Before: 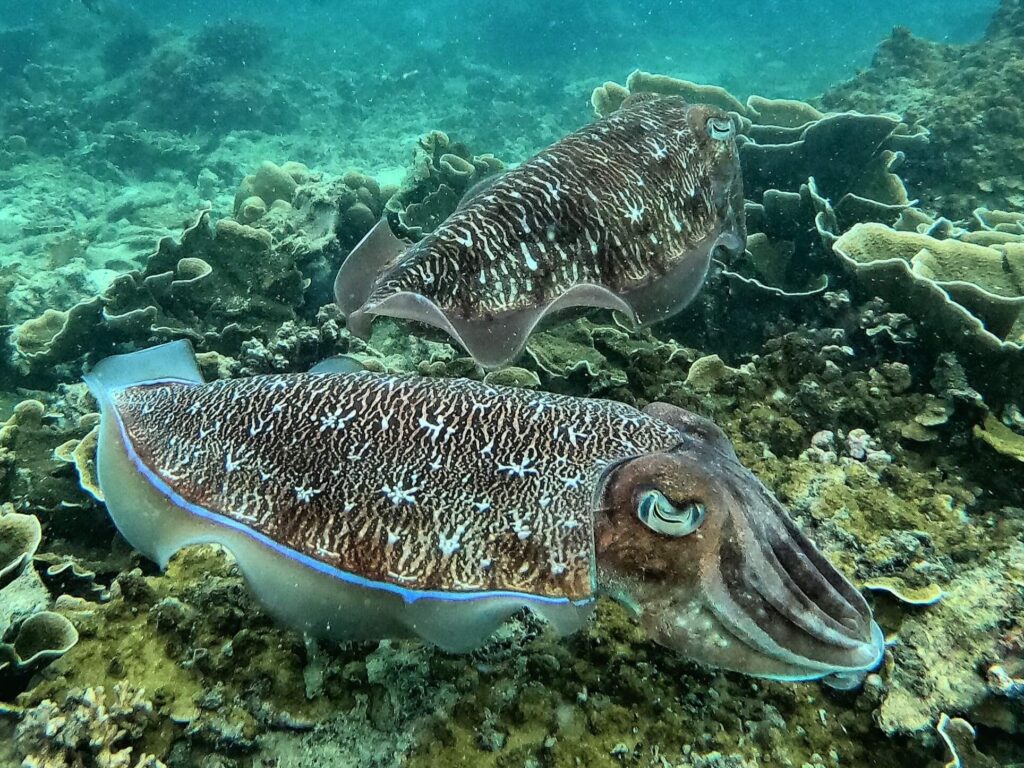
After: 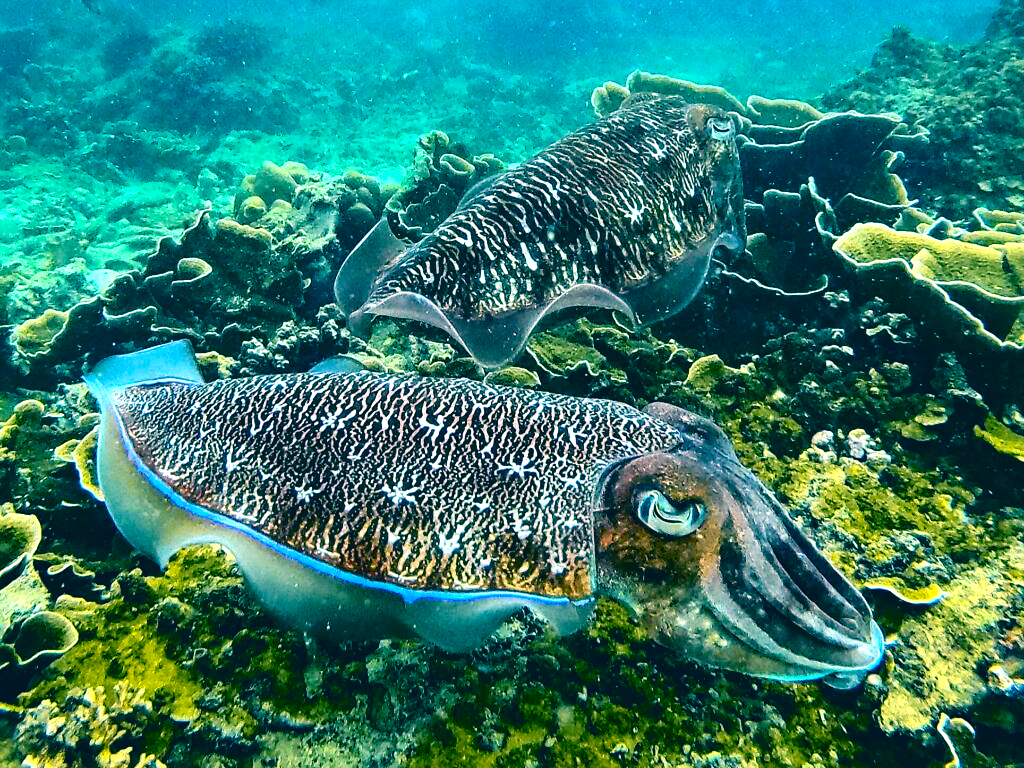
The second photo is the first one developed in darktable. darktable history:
tone curve: curves: ch0 [(0, 0) (0.081, 0.044) (0.185, 0.145) (0.283, 0.273) (0.405, 0.449) (0.495, 0.554) (0.686, 0.743) (0.826, 0.853) (0.978, 0.988)]; ch1 [(0, 0) (0.147, 0.166) (0.321, 0.362) (0.371, 0.402) (0.423, 0.426) (0.479, 0.472) (0.505, 0.497) (0.521, 0.506) (0.551, 0.546) (0.586, 0.571) (0.625, 0.638) (0.68, 0.715) (1, 1)]; ch2 [(0, 0) (0.346, 0.378) (0.404, 0.427) (0.502, 0.498) (0.531, 0.517) (0.547, 0.526) (0.582, 0.571) (0.629, 0.626) (0.717, 0.678) (1, 1)], color space Lab, independent channels, preserve colors none
color balance rgb: linear chroma grading › global chroma 9%, perceptual saturation grading › global saturation 36%, perceptual saturation grading › shadows 35%, perceptual brilliance grading › global brilliance 15%, perceptual brilliance grading › shadows -35%, global vibrance 15%
sharpen: amount 0.2
color correction: highlights a* 17.03, highlights b* 0.205, shadows a* -15.38, shadows b* -14.56, saturation 1.5
